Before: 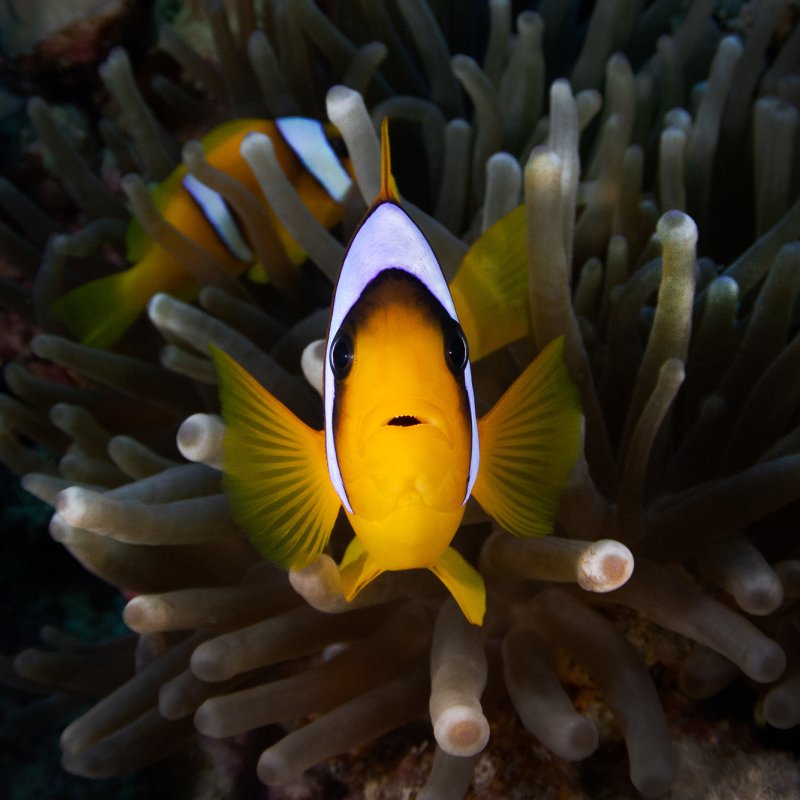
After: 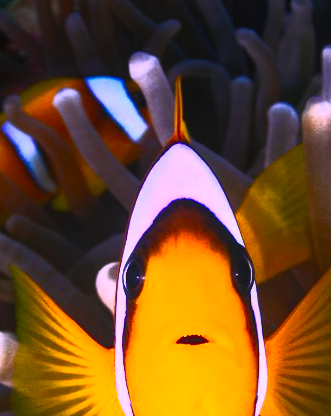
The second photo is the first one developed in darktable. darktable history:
crop: left 19.556%, right 30.401%, bottom 46.458%
white balance: red 1.188, blue 1.11
graduated density: hue 238.83°, saturation 50%
contrast brightness saturation: contrast 0.83, brightness 0.59, saturation 0.59
tone equalizer: on, module defaults
rotate and perspective: rotation 0.72°, lens shift (vertical) -0.352, lens shift (horizontal) -0.051, crop left 0.152, crop right 0.859, crop top 0.019, crop bottom 0.964
local contrast: detail 110%
